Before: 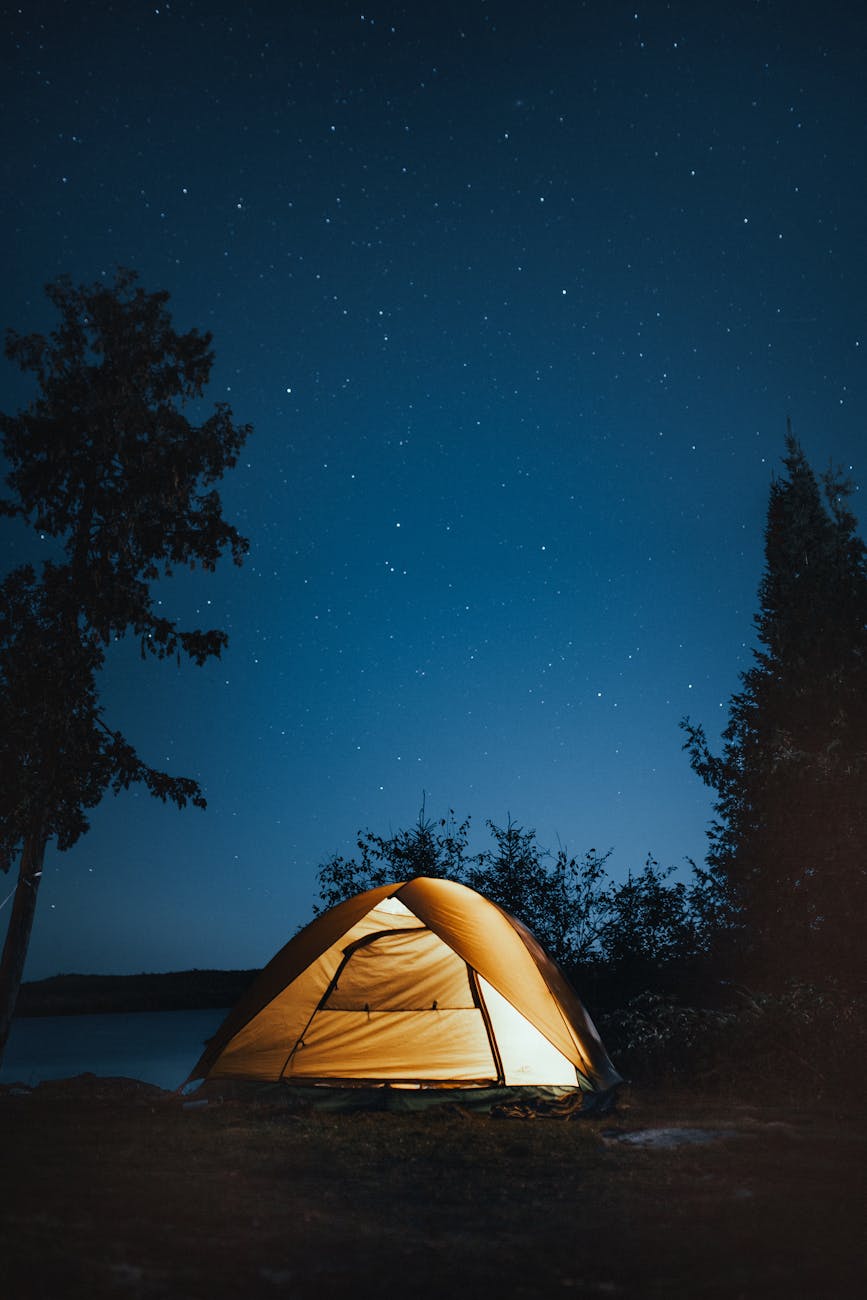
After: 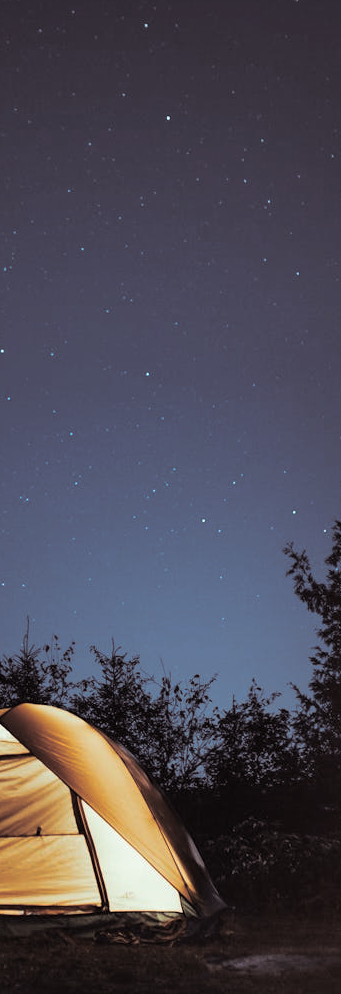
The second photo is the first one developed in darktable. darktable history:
crop: left 45.721%, top 13.393%, right 14.118%, bottom 10.01%
split-toning: shadows › saturation 0.2
